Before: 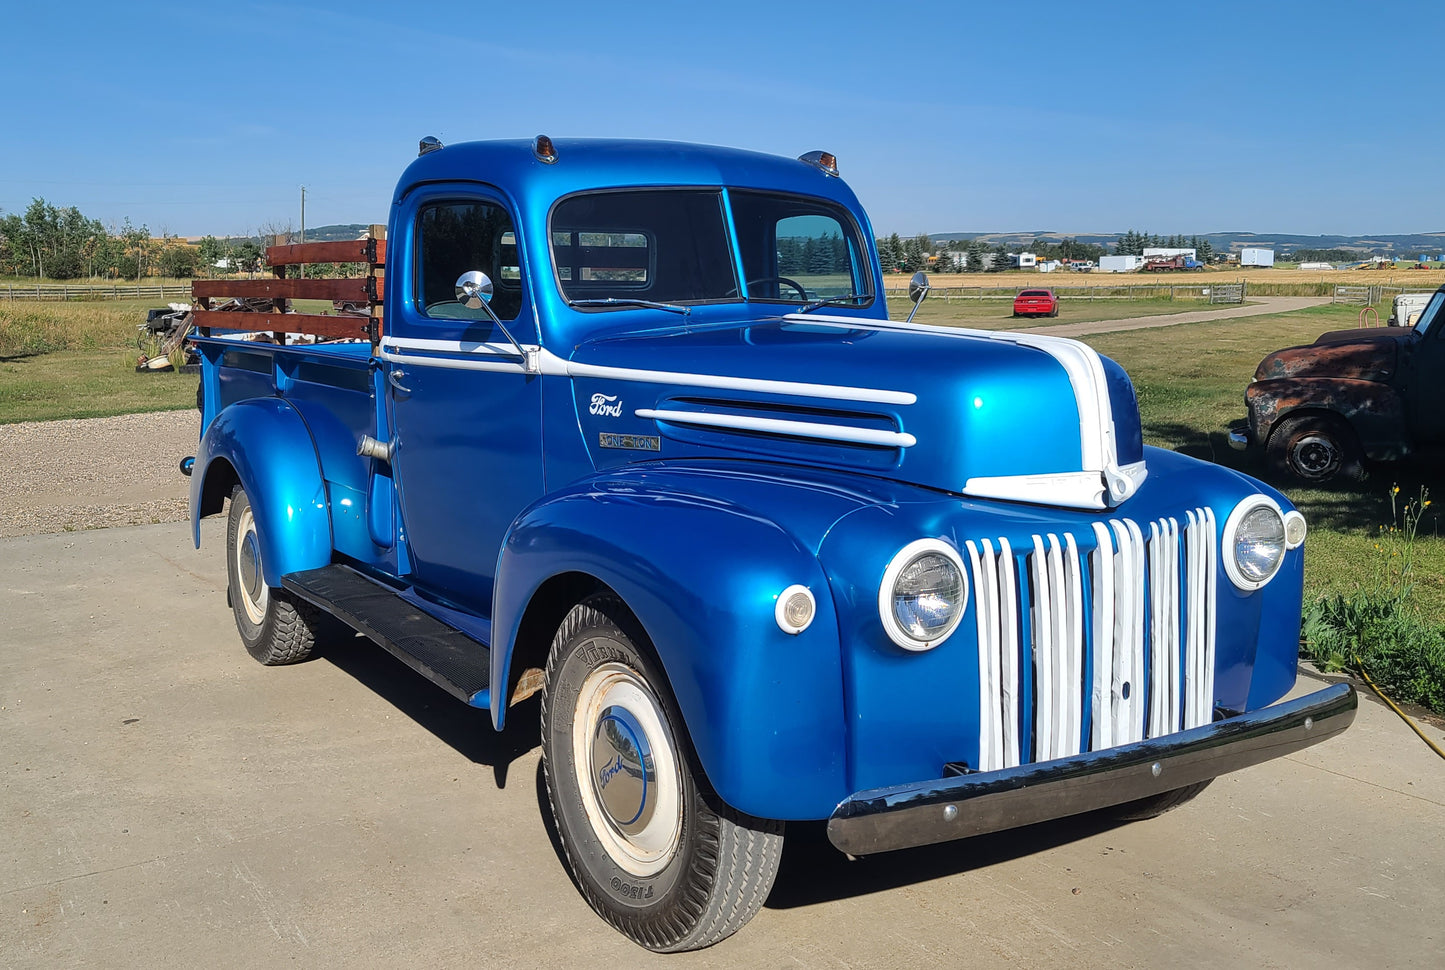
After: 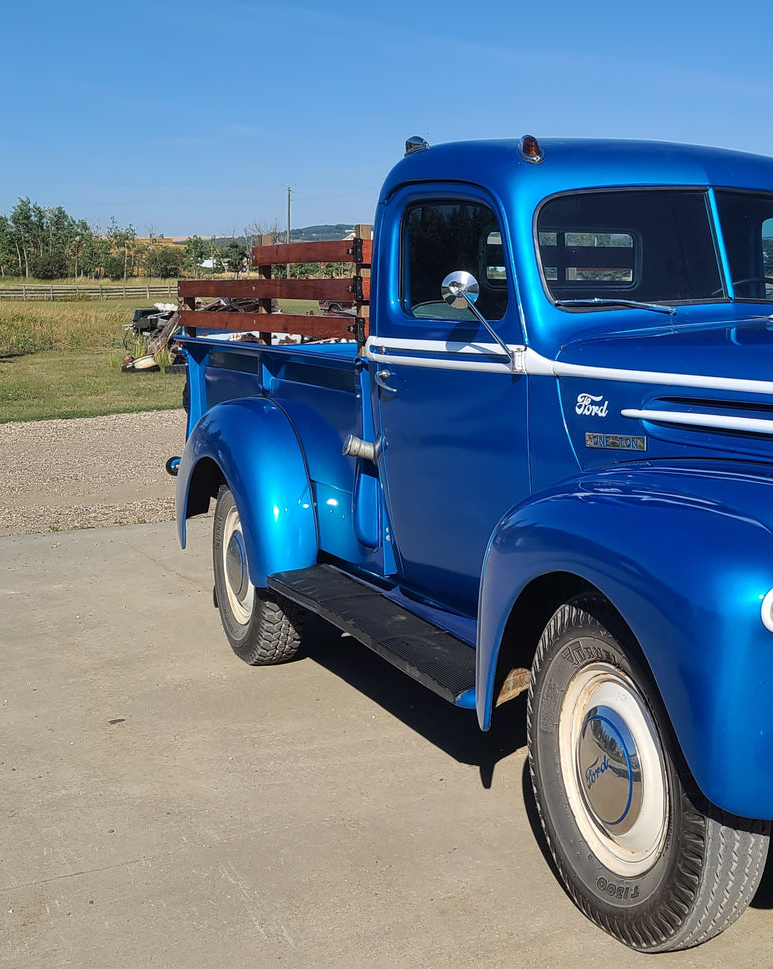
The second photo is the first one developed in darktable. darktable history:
crop: left 1.015%, right 45.453%, bottom 0.081%
